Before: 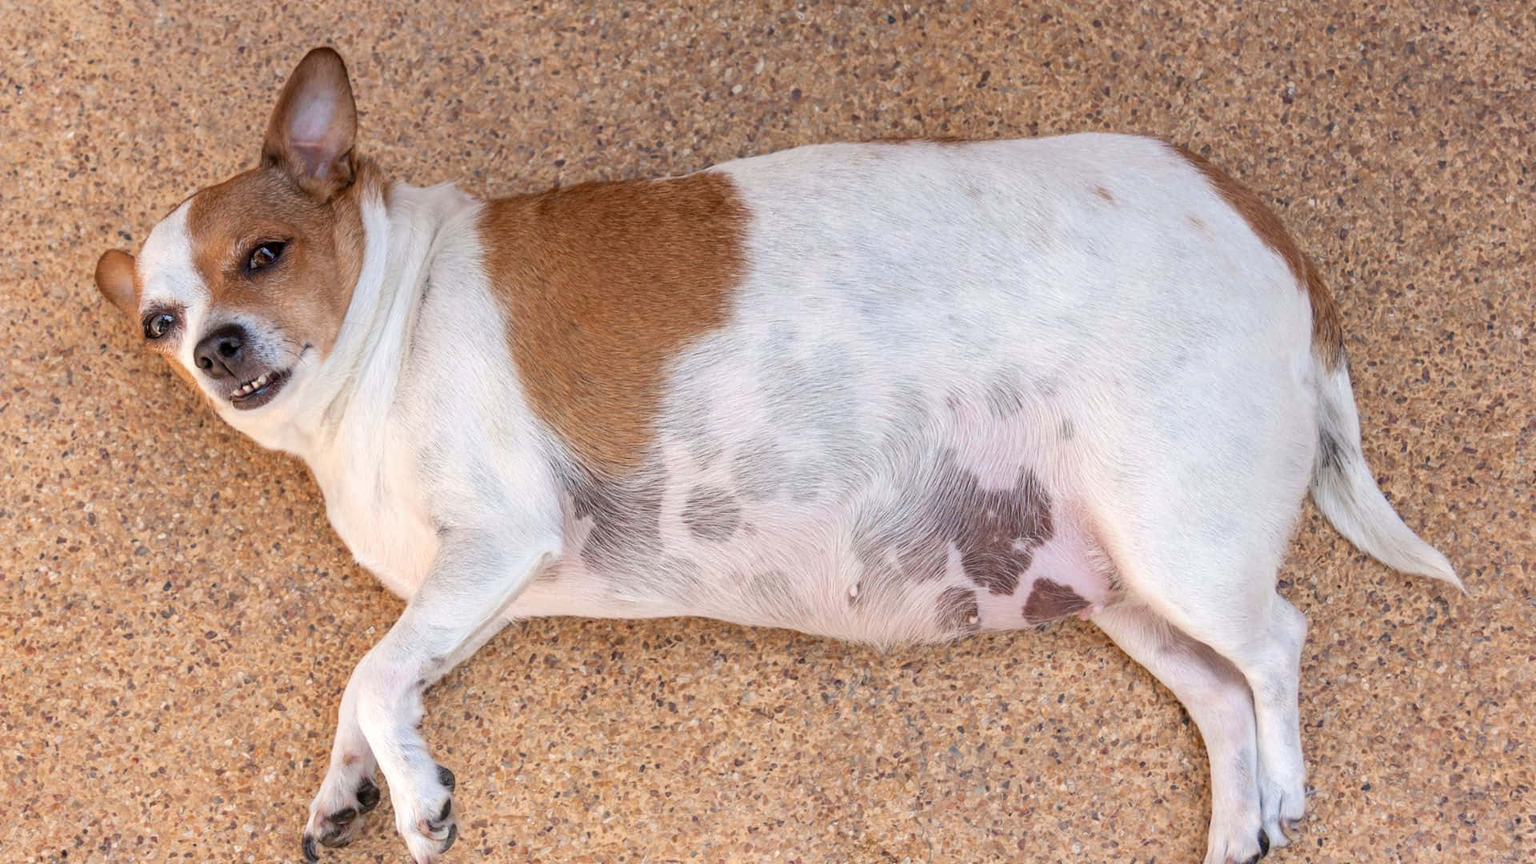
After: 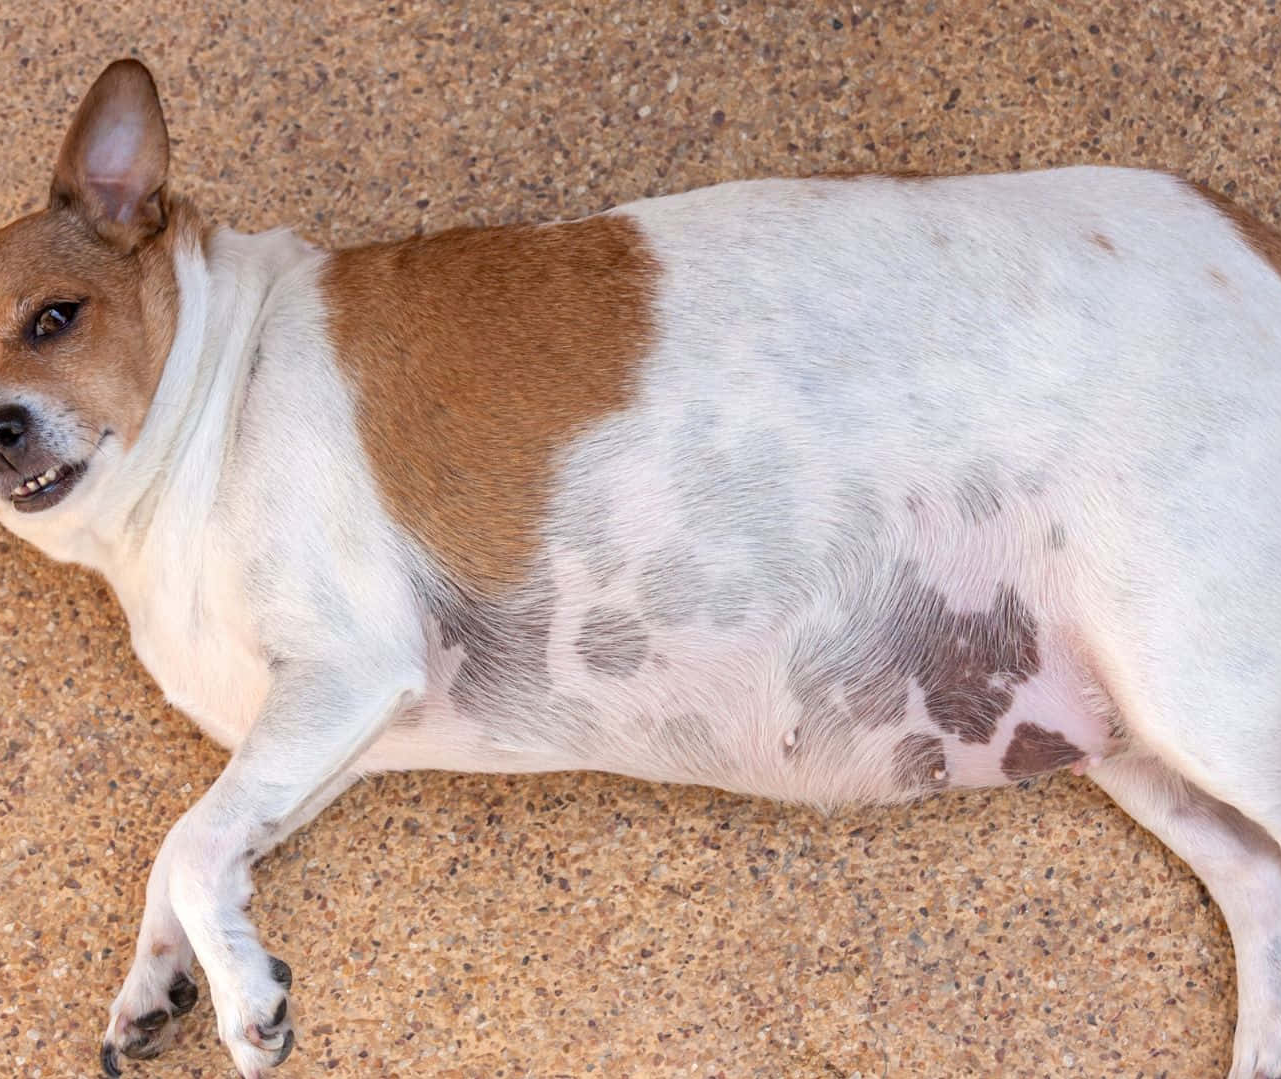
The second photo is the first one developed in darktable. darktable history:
crop and rotate: left 14.474%, right 18.786%
